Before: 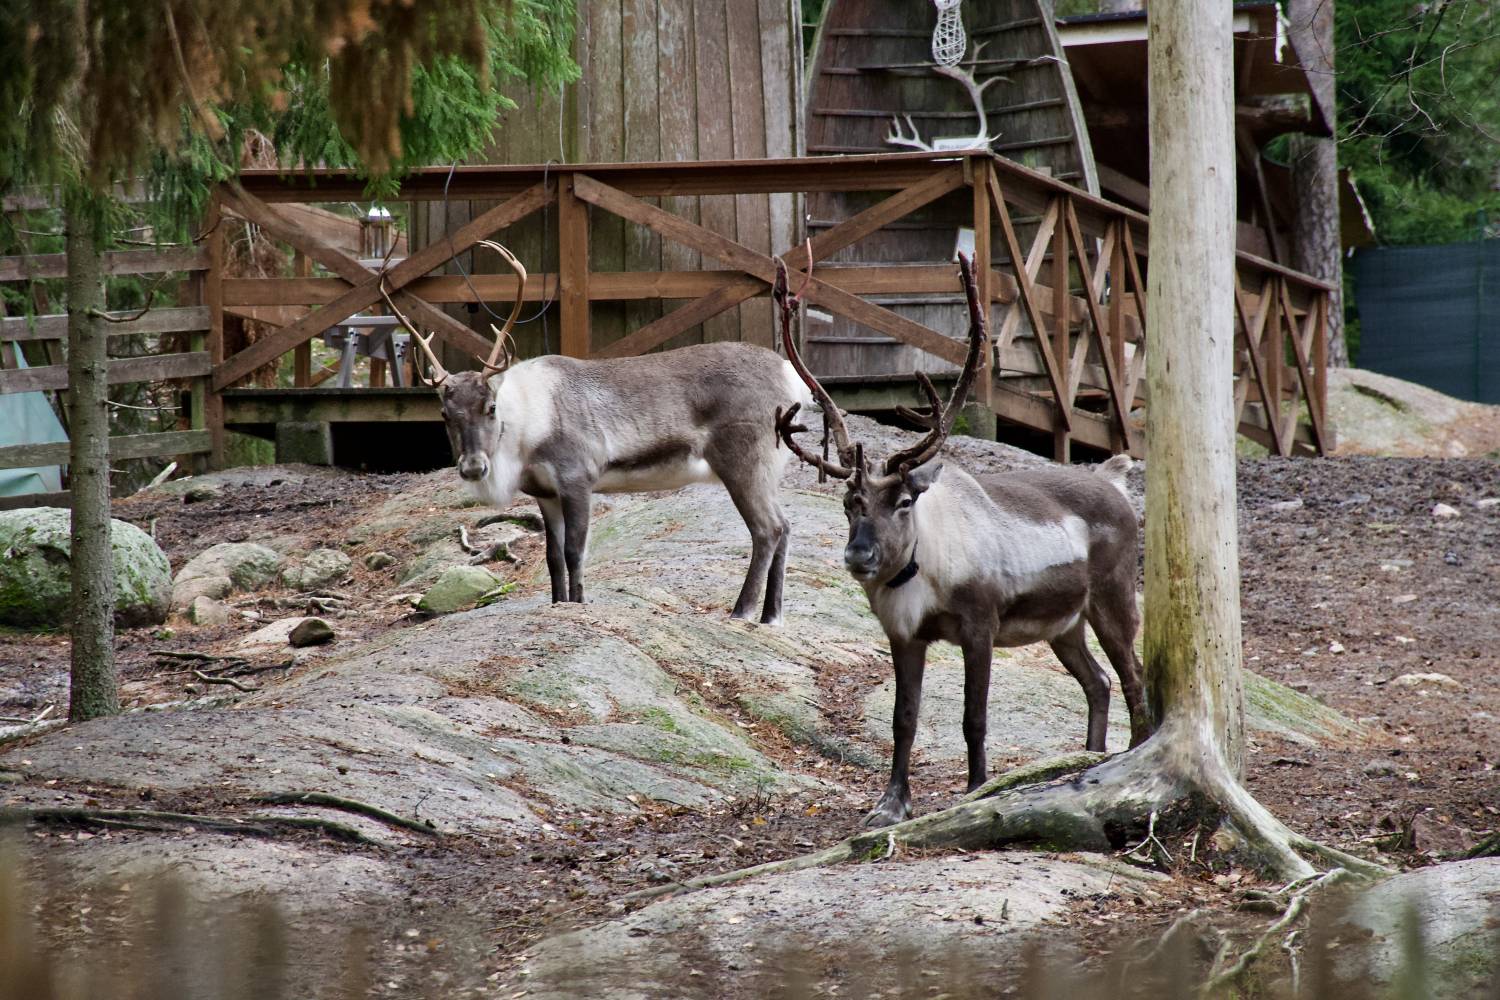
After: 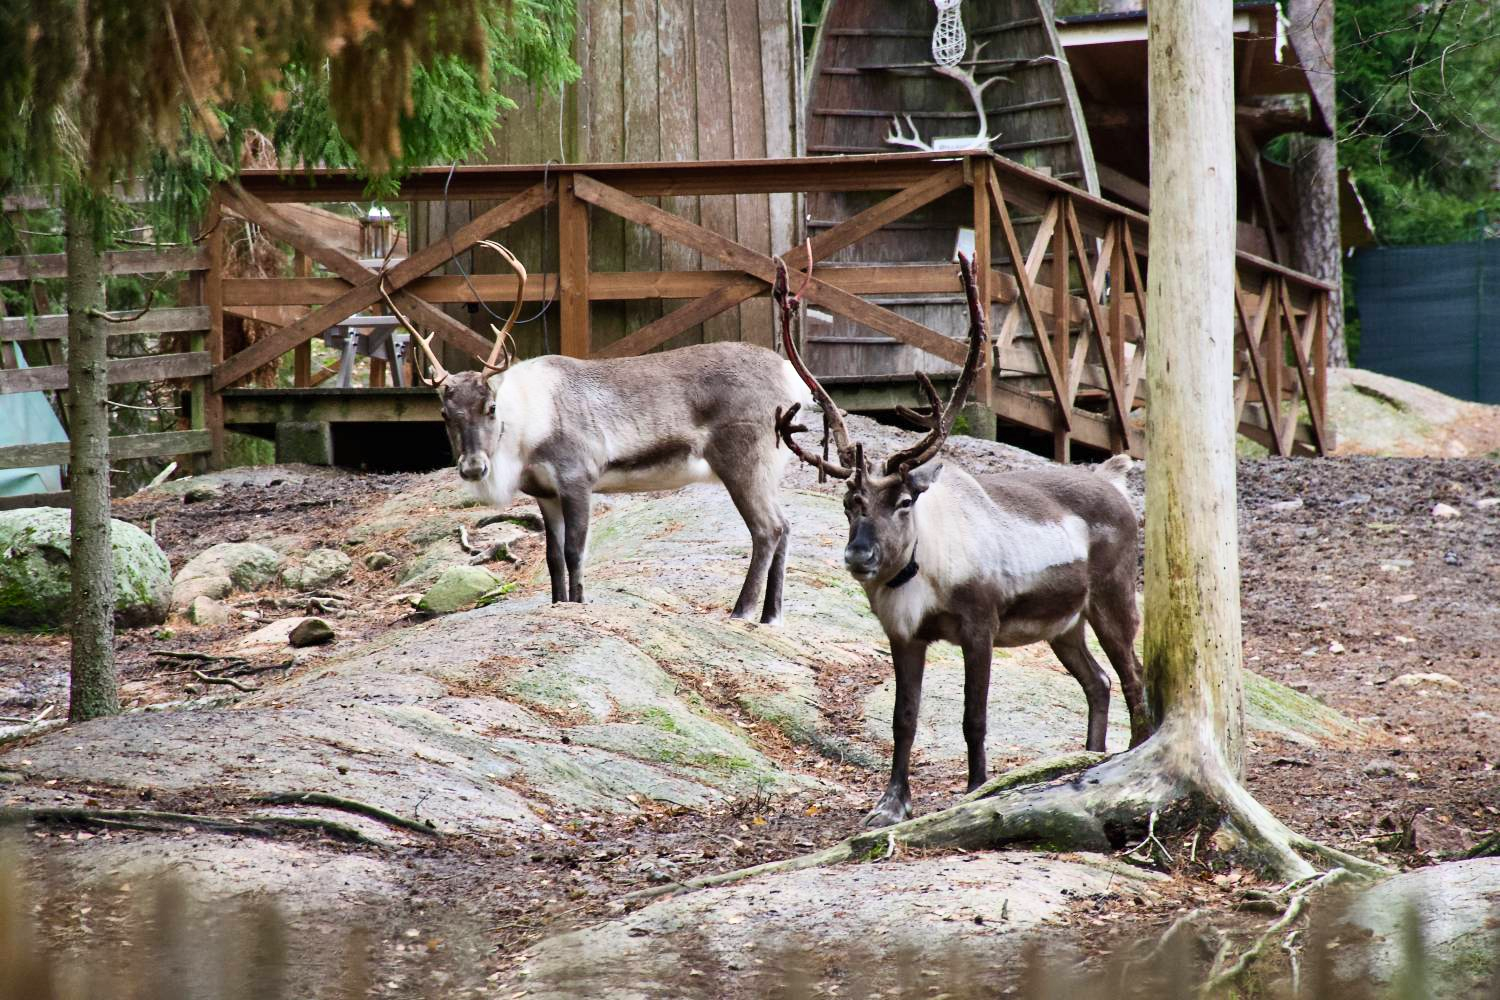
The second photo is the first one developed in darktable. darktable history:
contrast brightness saturation: contrast 0.203, brightness 0.161, saturation 0.23
